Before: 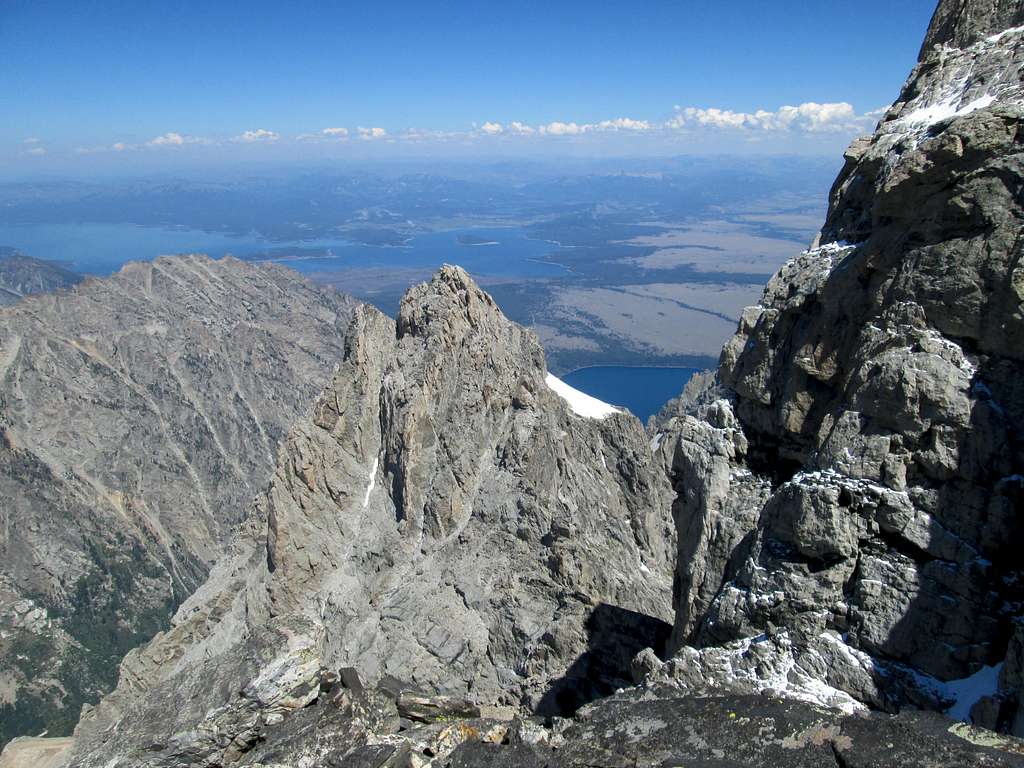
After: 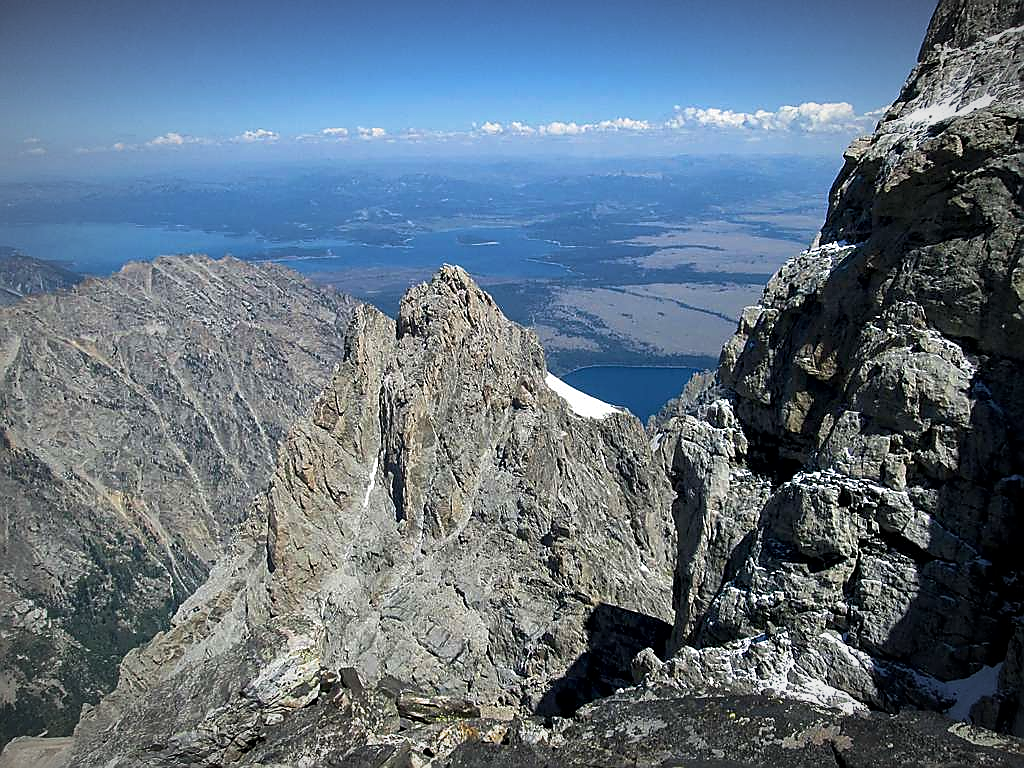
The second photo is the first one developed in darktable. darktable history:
sharpen: radius 1.377, amount 1.241, threshold 0.795
local contrast: mode bilateral grid, contrast 19, coarseness 50, detail 119%, midtone range 0.2
vignetting: fall-off radius 60.19%, automatic ratio true, unbound false
base curve: curves: ch0 [(0, 0) (0.303, 0.277) (1, 1)]
velvia: strength 27.52%
